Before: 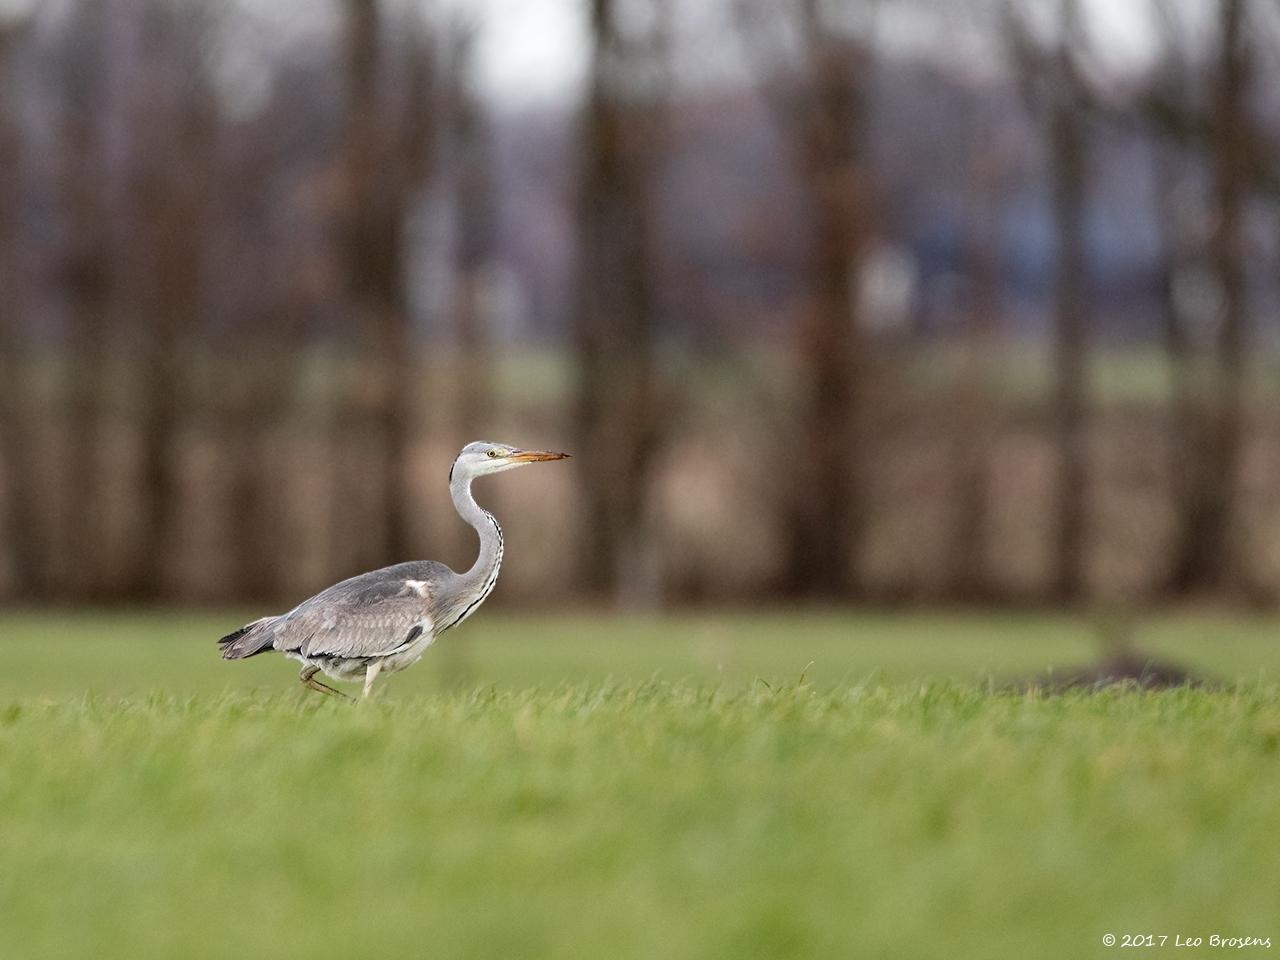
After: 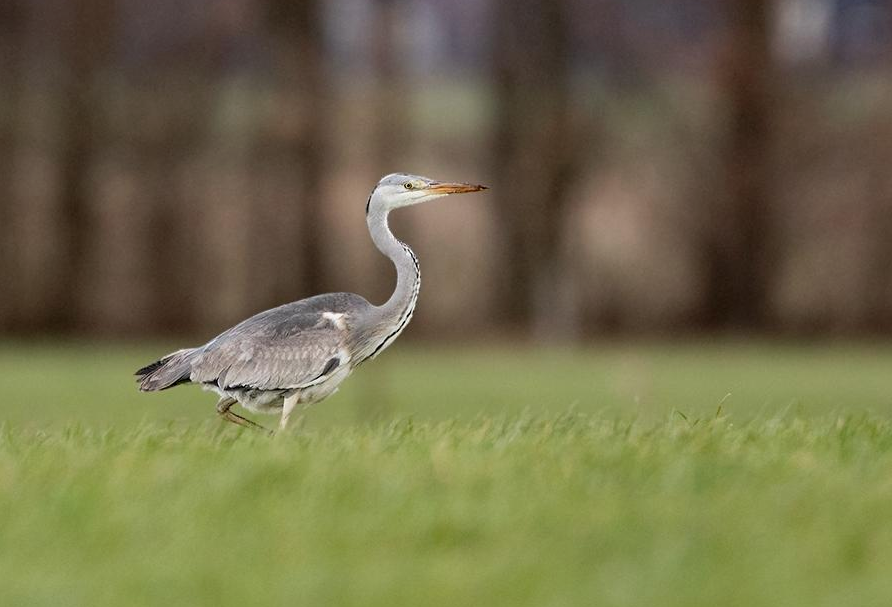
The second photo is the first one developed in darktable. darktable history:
crop: left 6.502%, top 27.952%, right 23.733%, bottom 8.78%
exposure: black level correction 0.001, exposure -0.123 EV, compensate highlight preservation false
